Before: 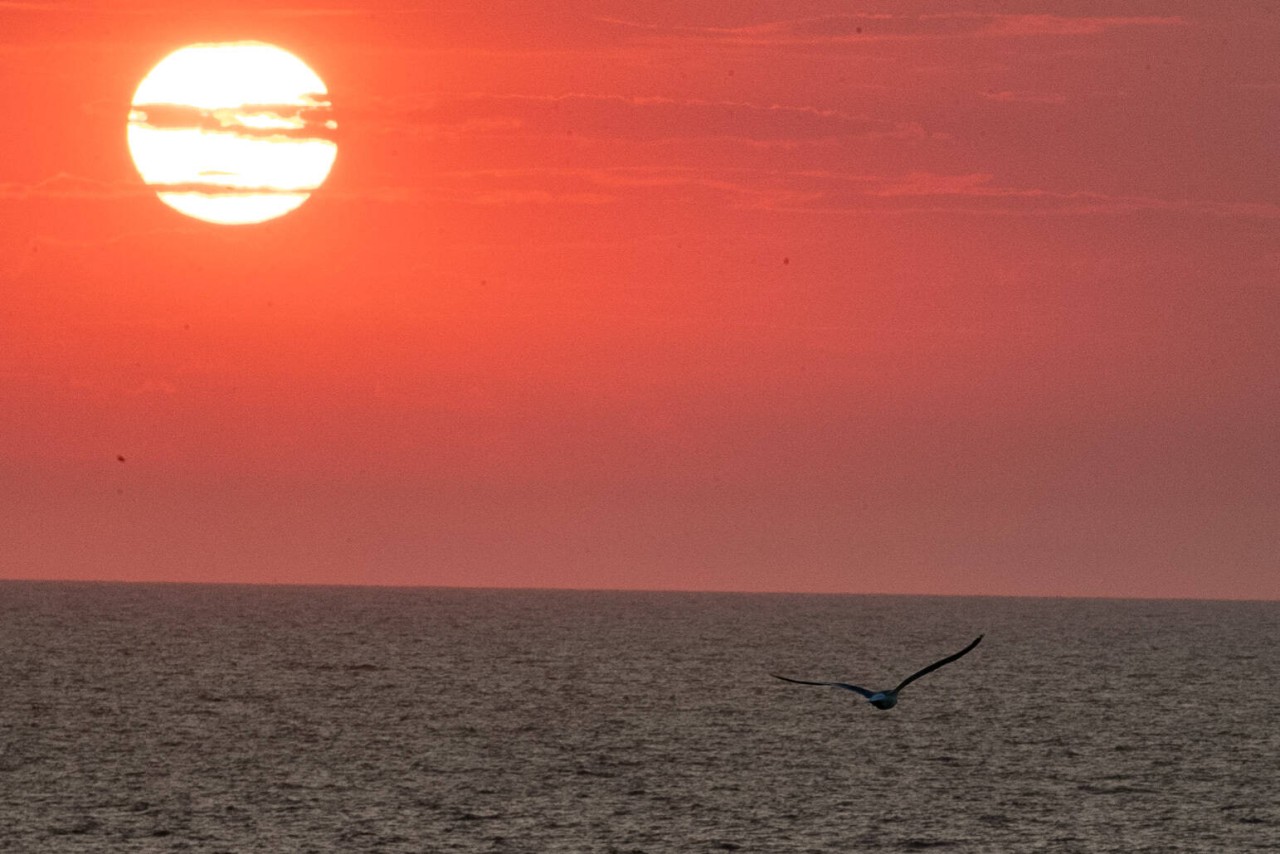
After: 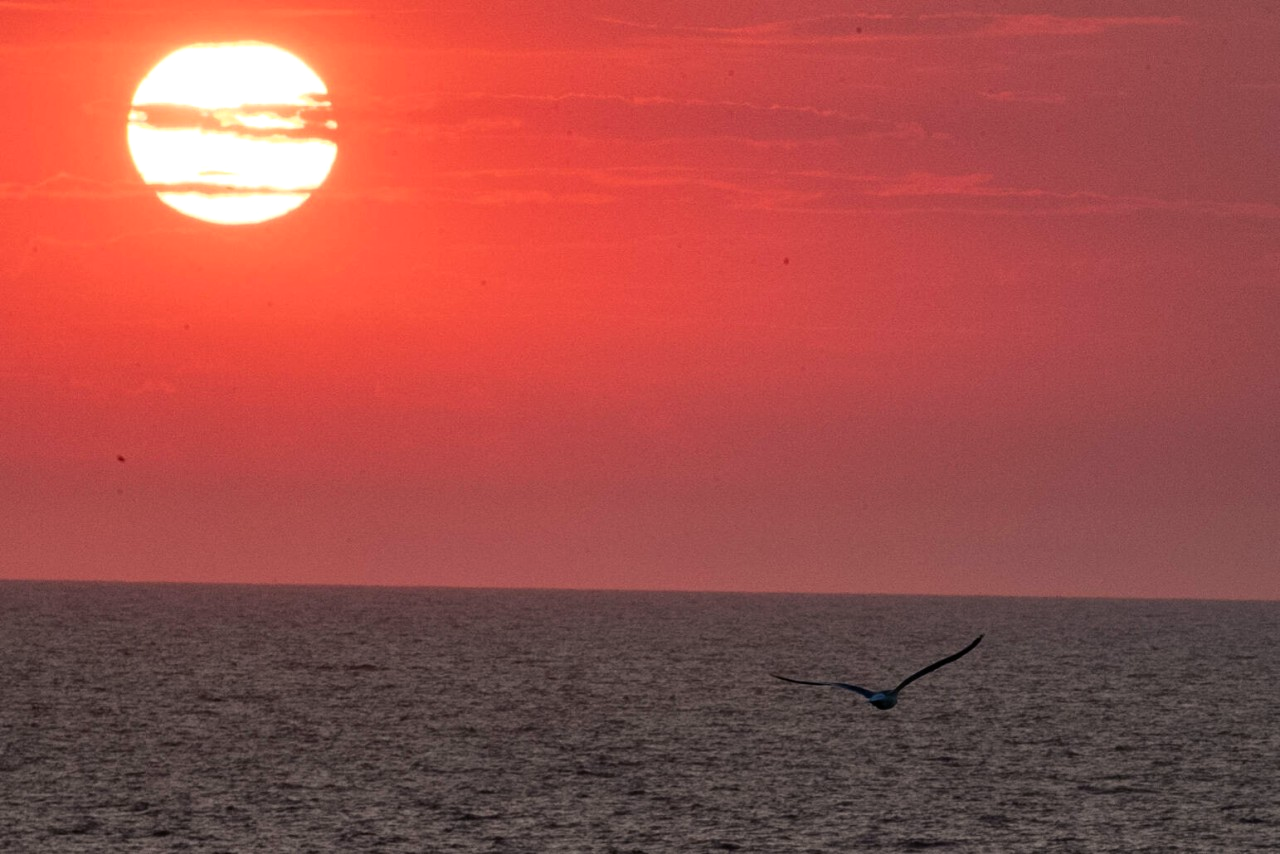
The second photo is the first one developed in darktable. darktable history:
color balance: gamma [0.9, 0.988, 0.975, 1.025], gain [1.05, 1, 1, 1]
